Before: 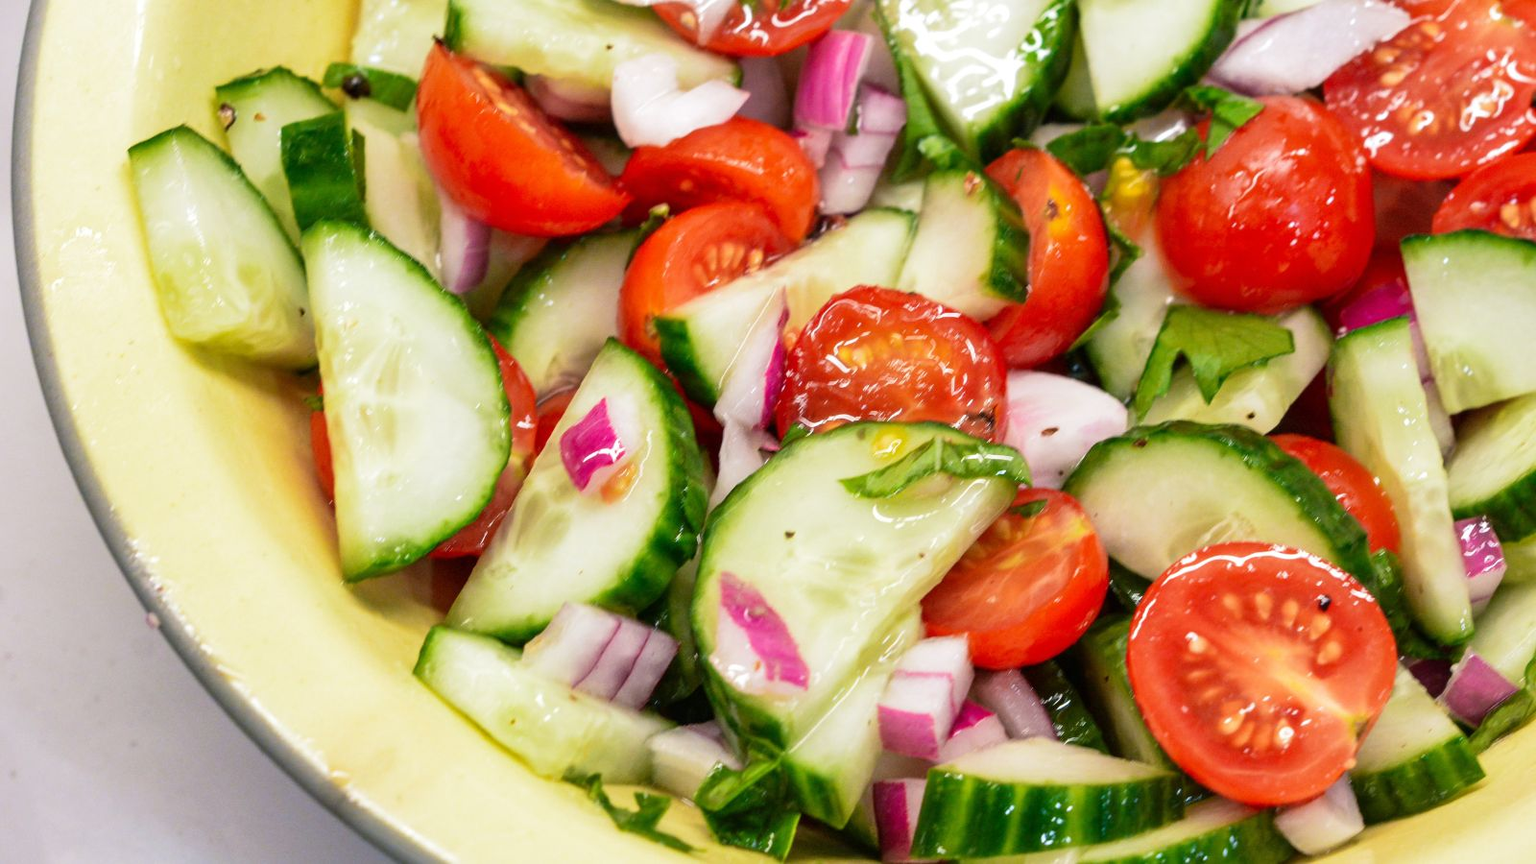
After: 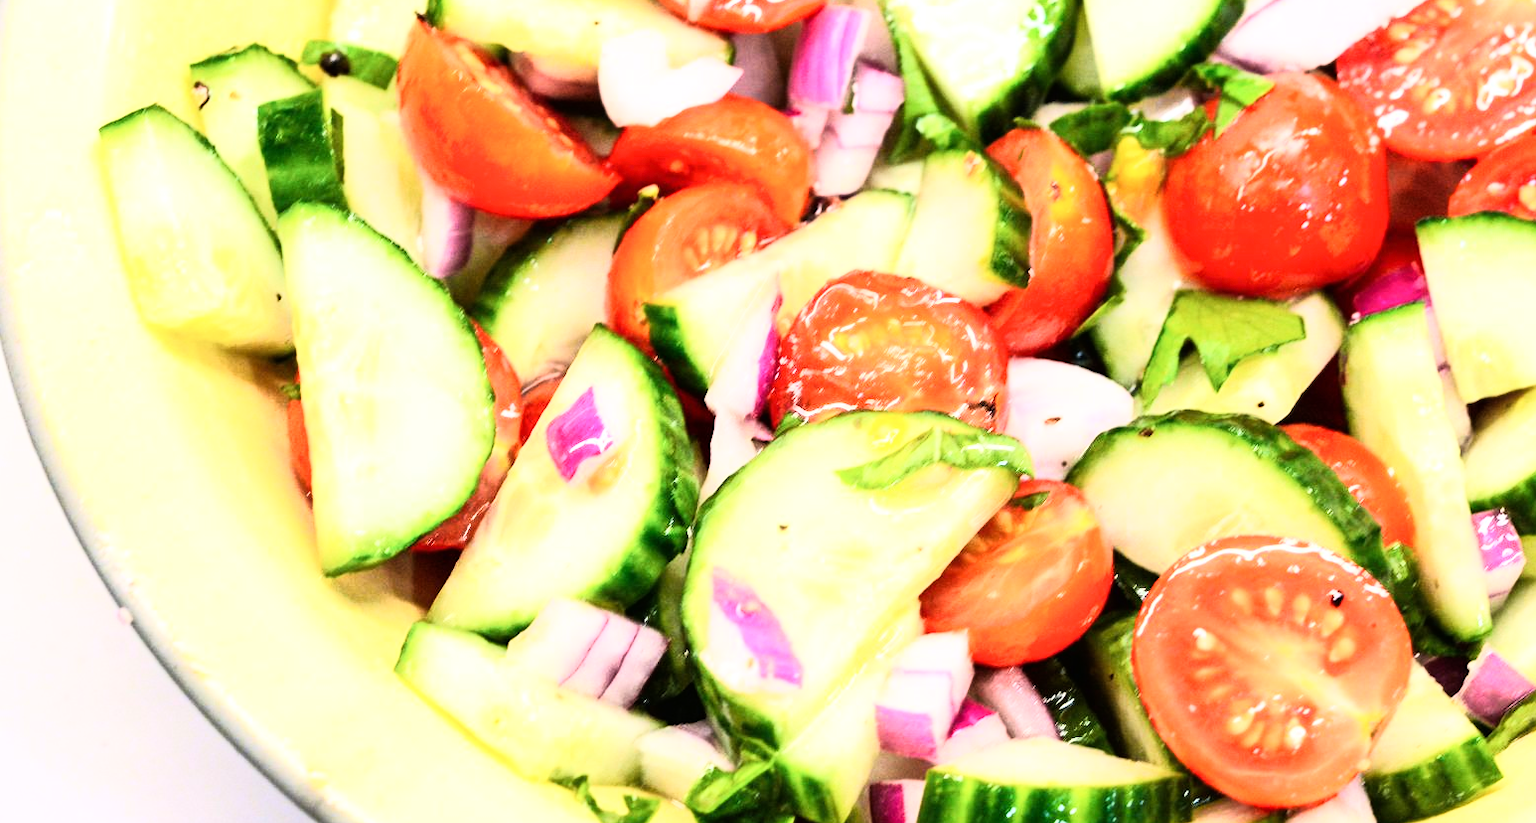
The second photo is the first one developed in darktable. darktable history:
shadows and highlights: shadows -0.817, highlights 40.24
crop: left 2.135%, top 2.977%, right 1.225%, bottom 4.911%
base curve: curves: ch0 [(0, 0) (0.007, 0.004) (0.027, 0.03) (0.046, 0.07) (0.207, 0.54) (0.442, 0.872) (0.673, 0.972) (1, 1)]
